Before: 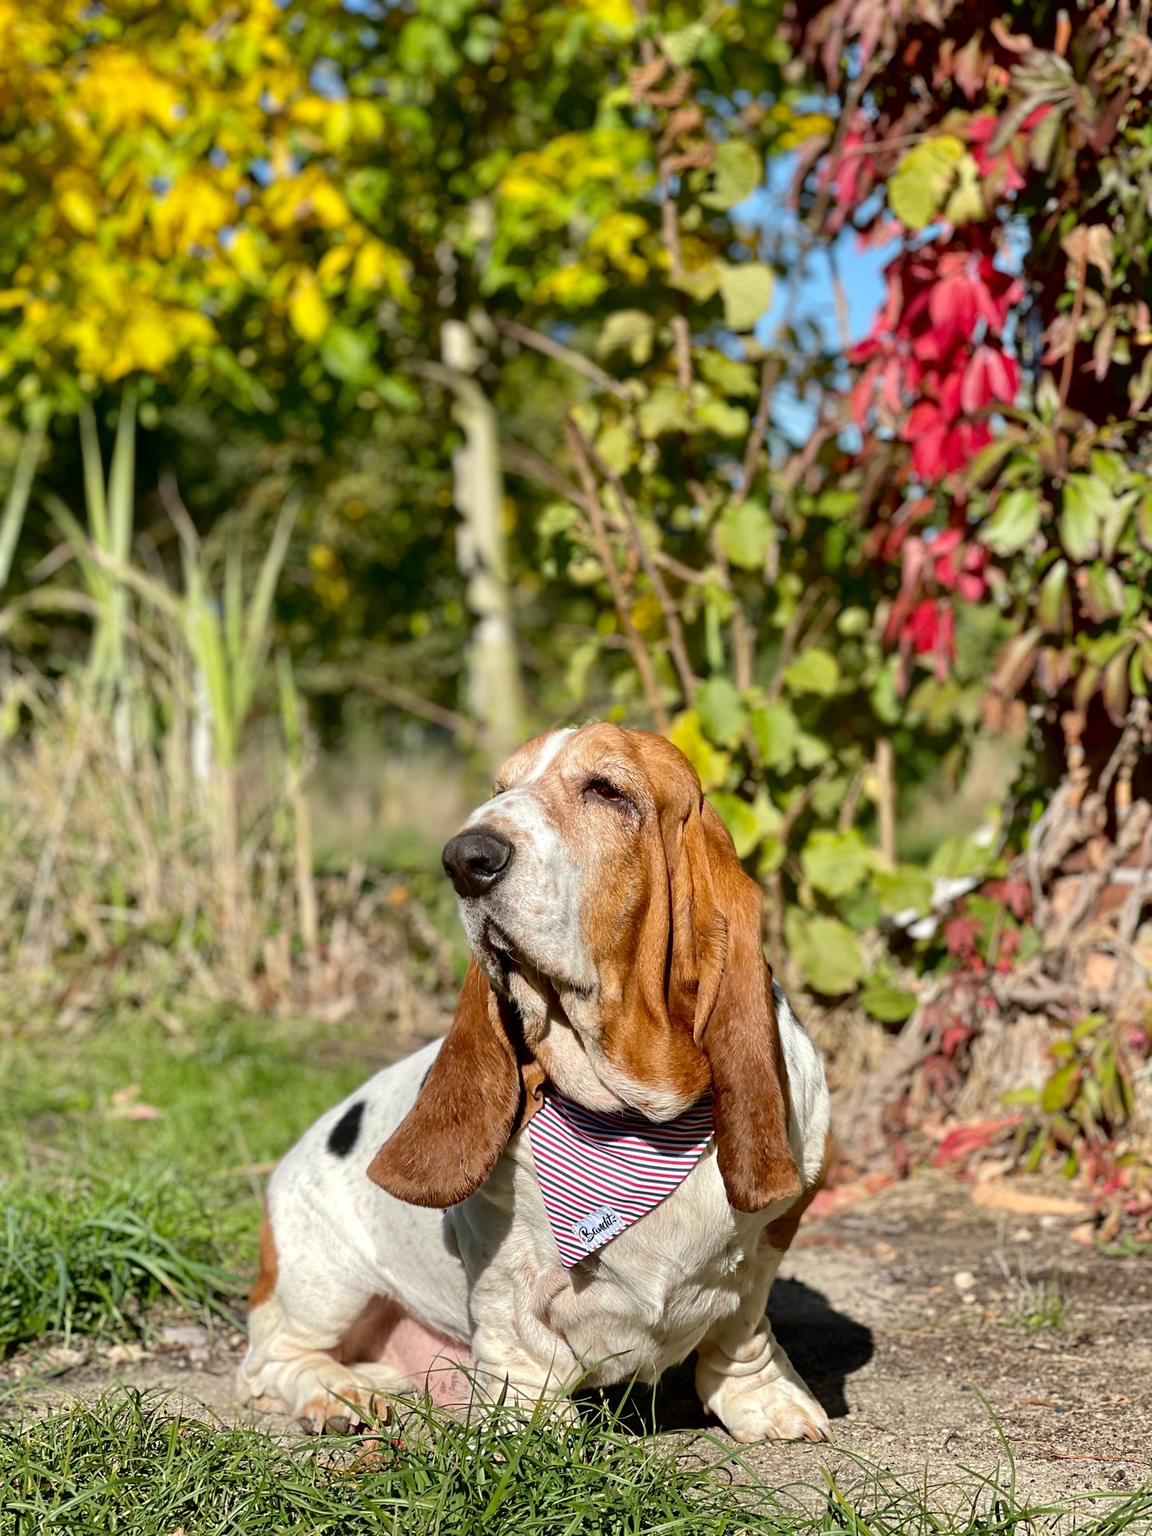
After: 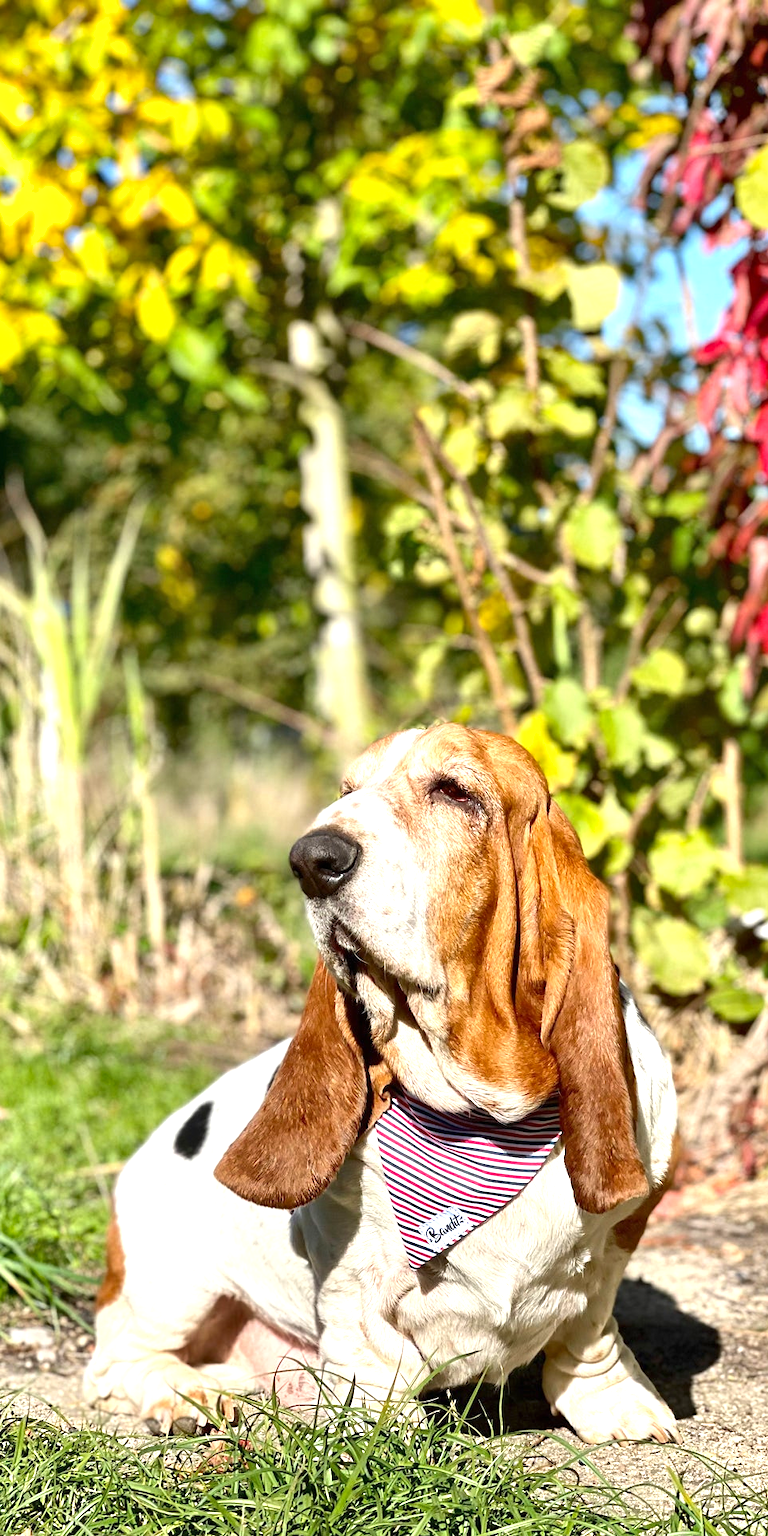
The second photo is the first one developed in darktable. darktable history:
shadows and highlights: shadows 20.91, highlights -35.45, soften with gaussian
crop and rotate: left 13.342%, right 19.991%
exposure: black level correction 0, exposure 0.95 EV, compensate exposure bias true, compensate highlight preservation false
